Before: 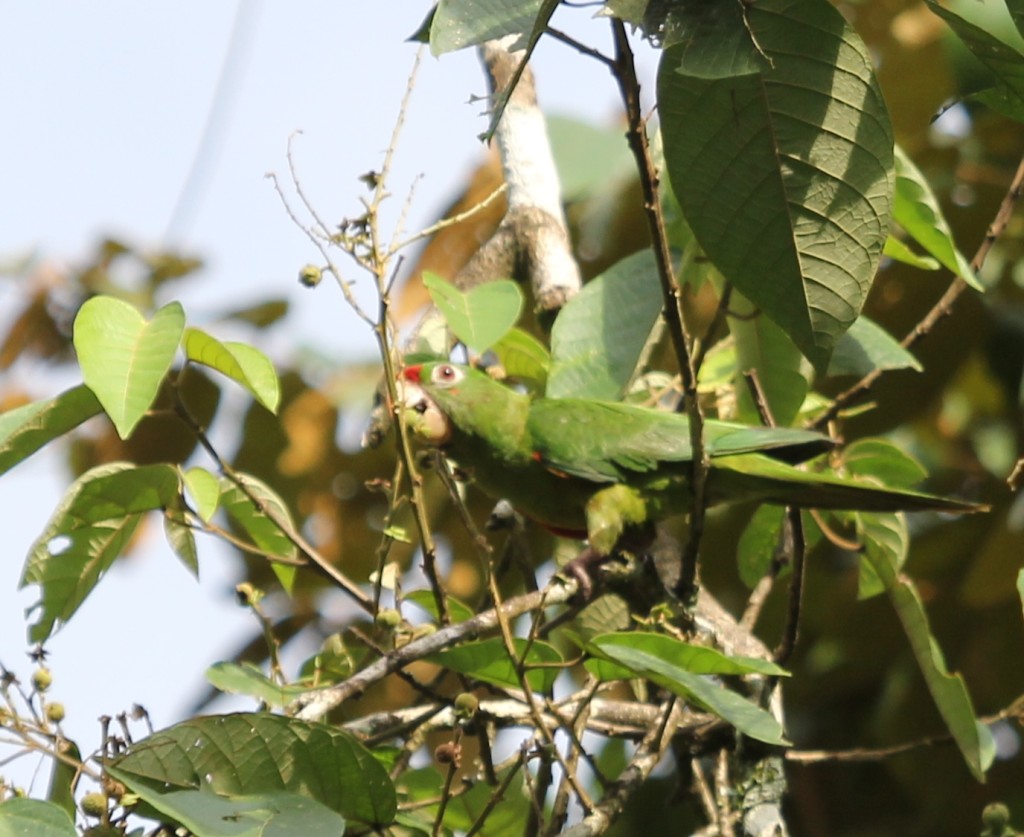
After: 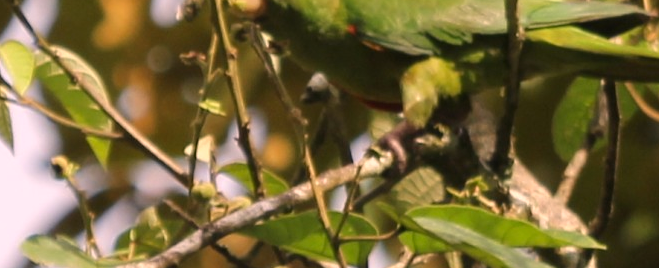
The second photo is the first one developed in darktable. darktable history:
crop: left 18.091%, top 51.13%, right 17.525%, bottom 16.85%
color correction: highlights a* 12.23, highlights b* 5.41
